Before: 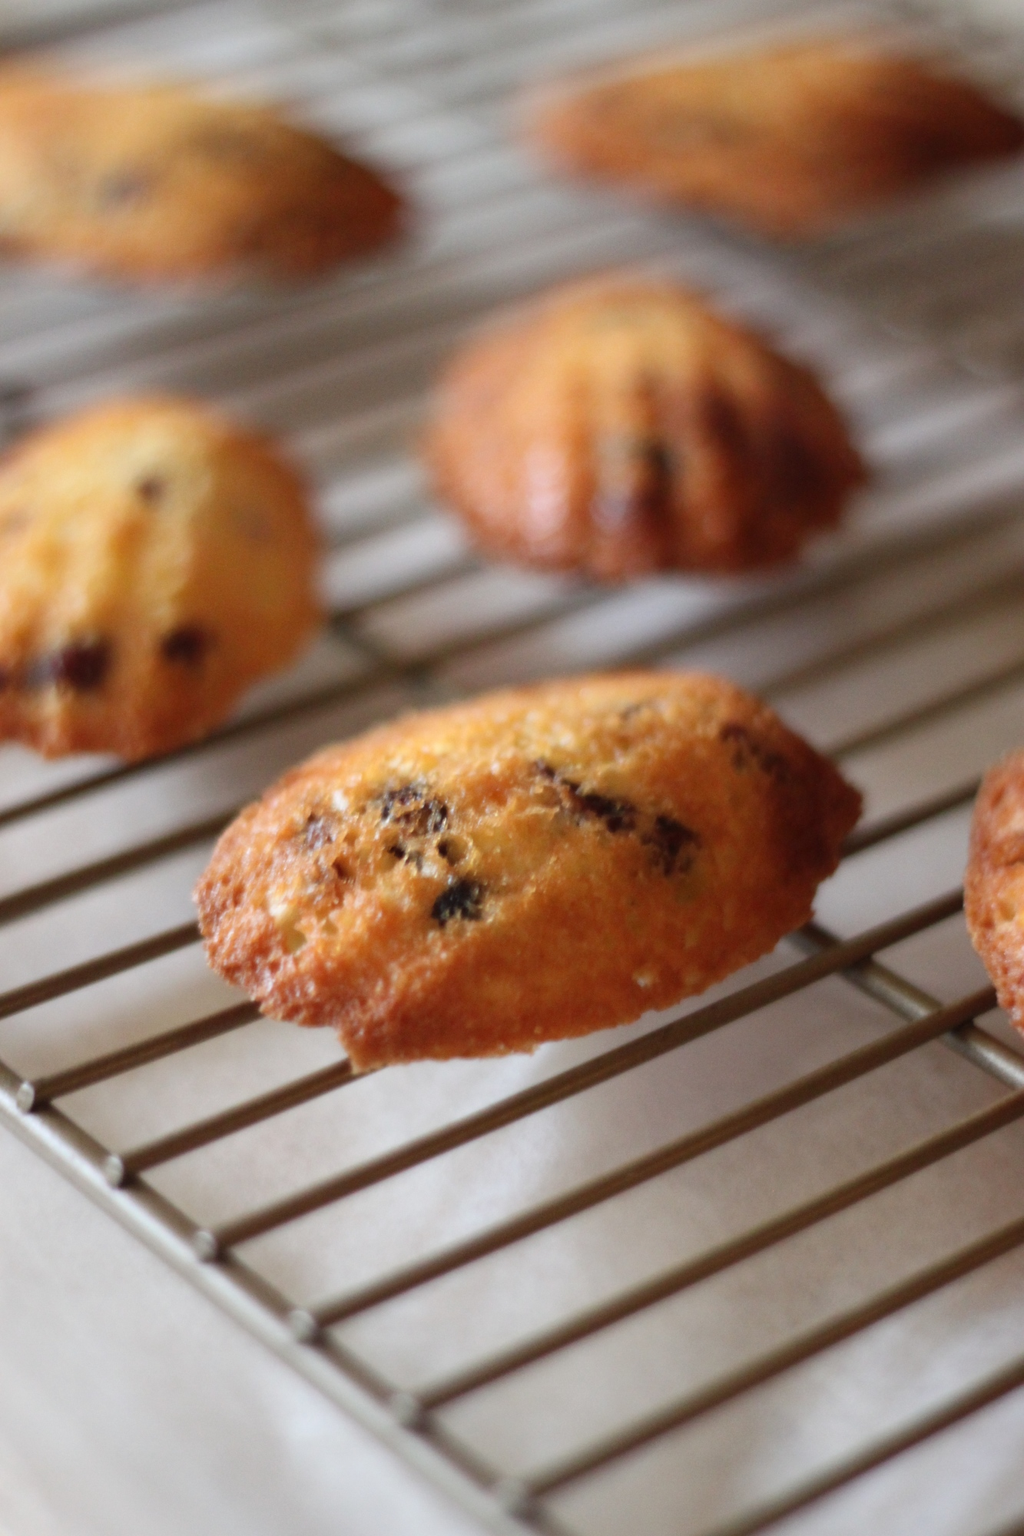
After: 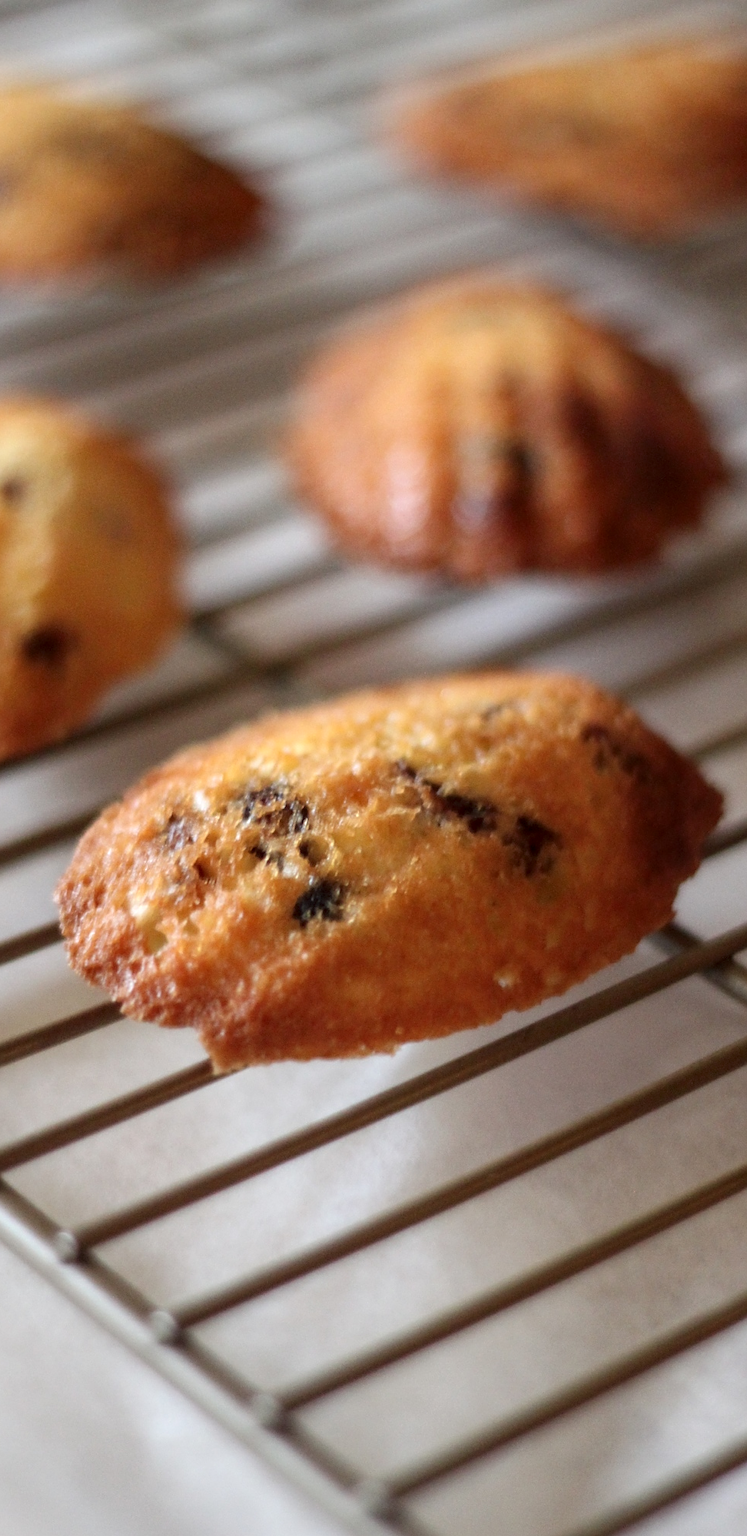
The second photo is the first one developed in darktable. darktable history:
sharpen: on, module defaults
crop: left 13.603%, top 0%, right 13.352%
local contrast: on, module defaults
